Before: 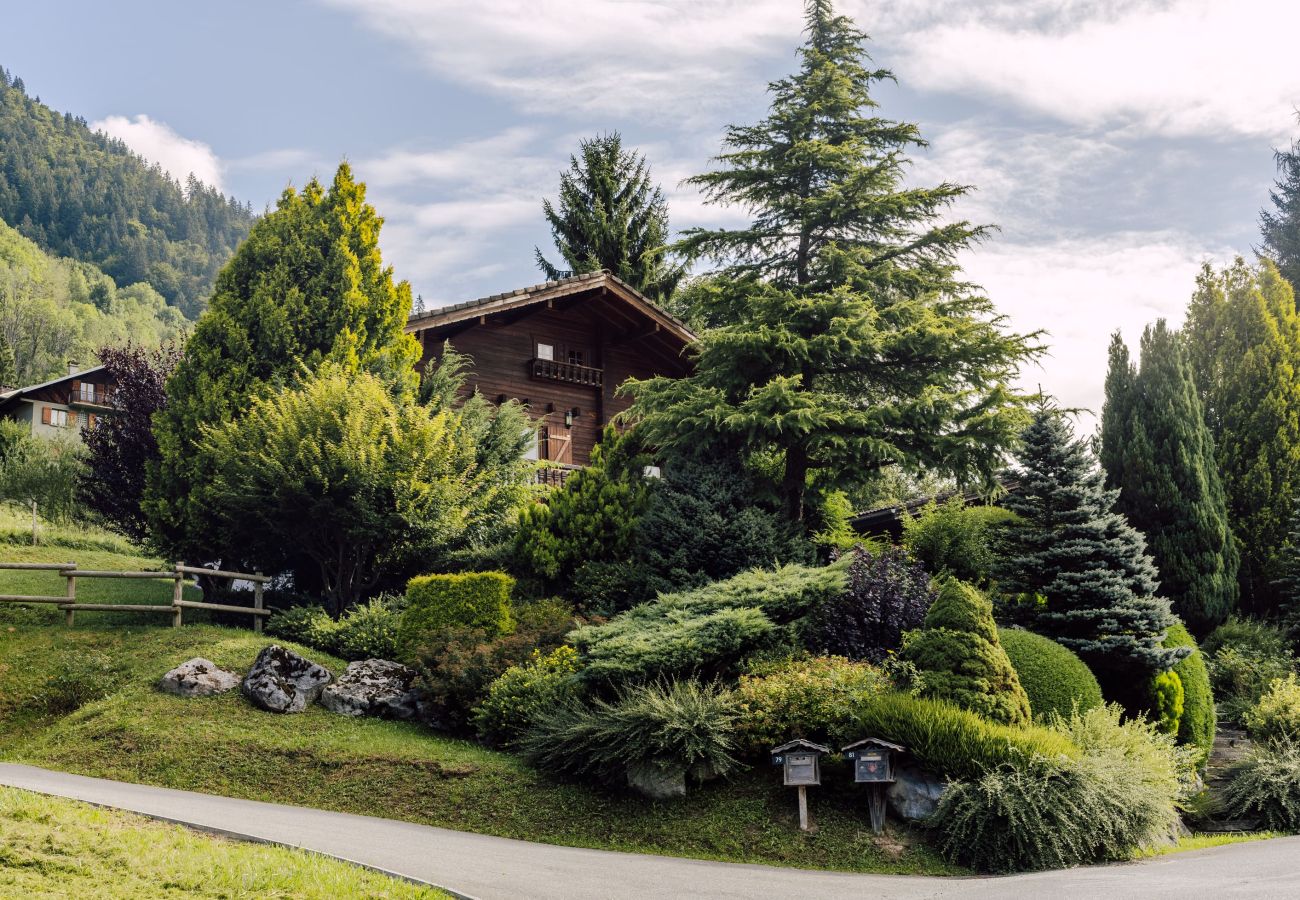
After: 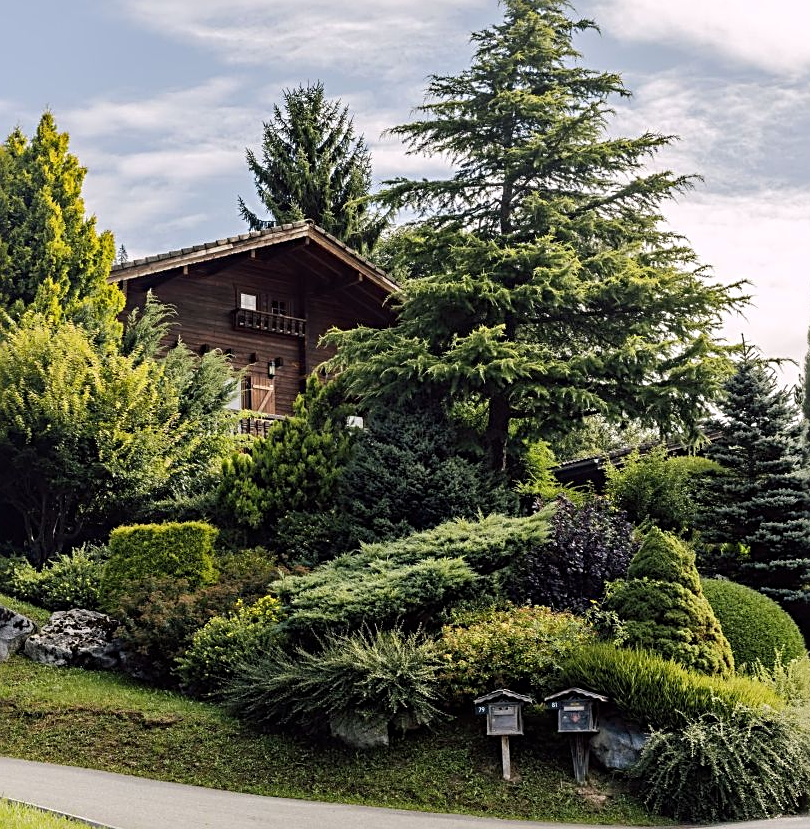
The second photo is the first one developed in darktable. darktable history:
crop and rotate: left 22.918%, top 5.629%, right 14.711%, bottom 2.247%
sharpen: radius 3.119
